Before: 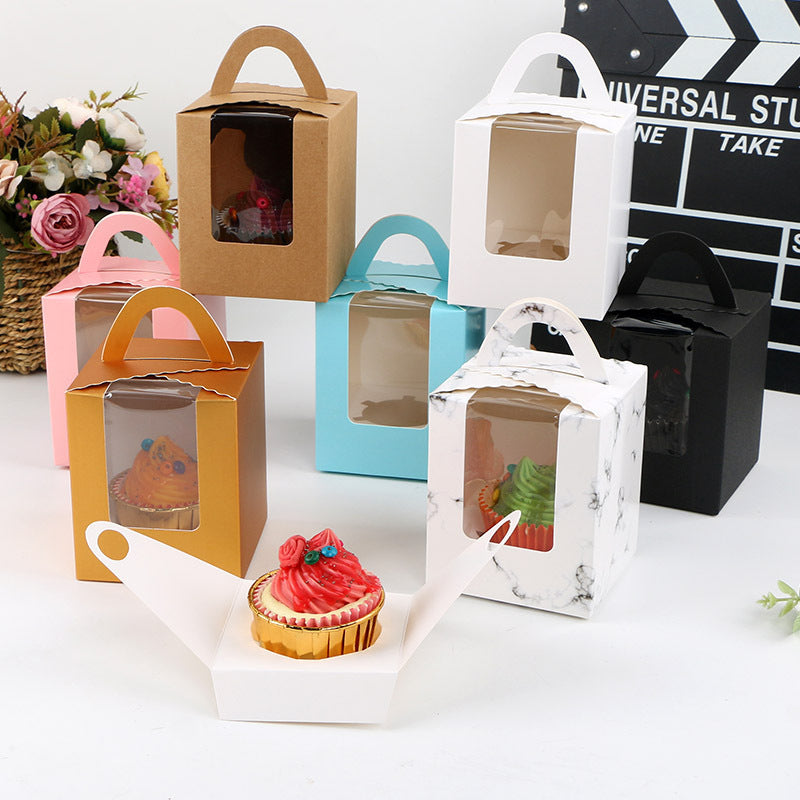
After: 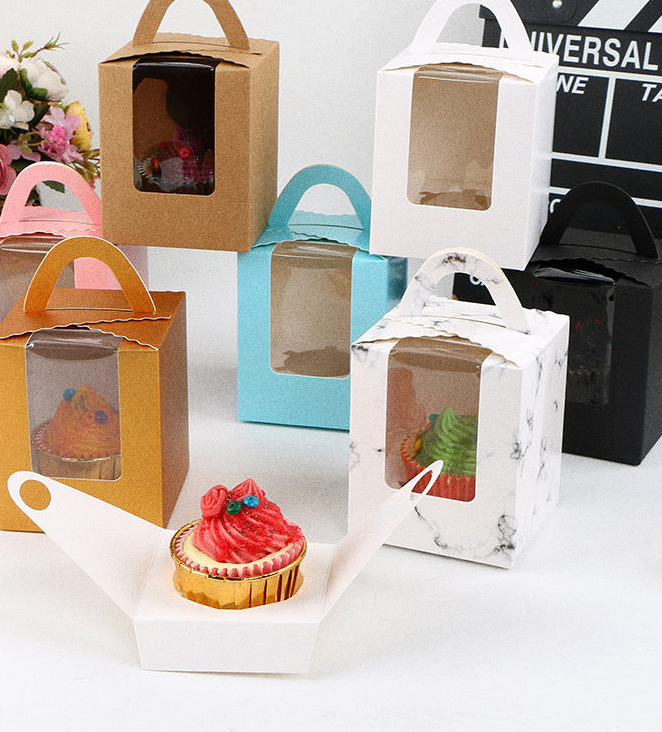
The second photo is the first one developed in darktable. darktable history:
grain: coarseness 8.68 ISO, strength 31.94%
crop: left 9.807%, top 6.259%, right 7.334%, bottom 2.177%
